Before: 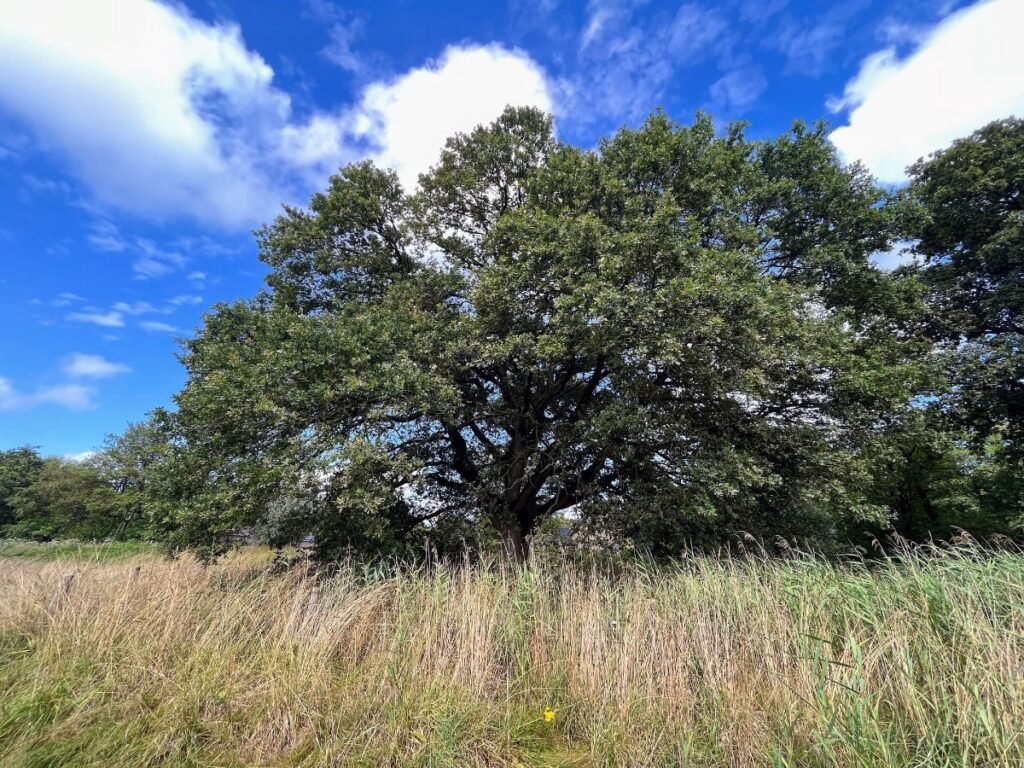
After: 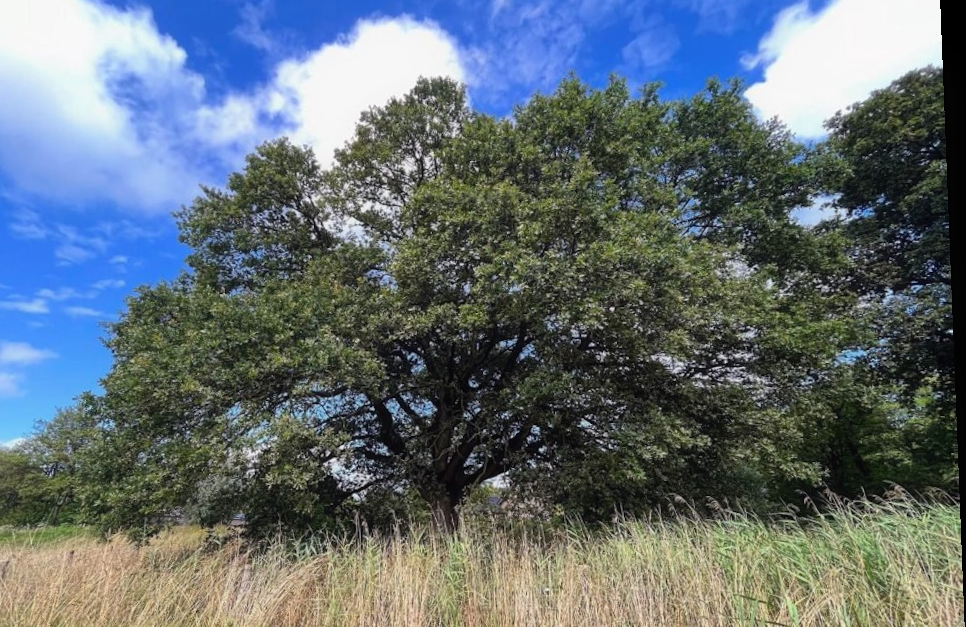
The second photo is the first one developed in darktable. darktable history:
crop: left 8.155%, top 6.611%, bottom 15.385%
contrast equalizer: y [[0.5, 0.488, 0.462, 0.461, 0.491, 0.5], [0.5 ×6], [0.5 ×6], [0 ×6], [0 ×6]]
rotate and perspective: rotation -2.22°, lens shift (horizontal) -0.022, automatic cropping off
